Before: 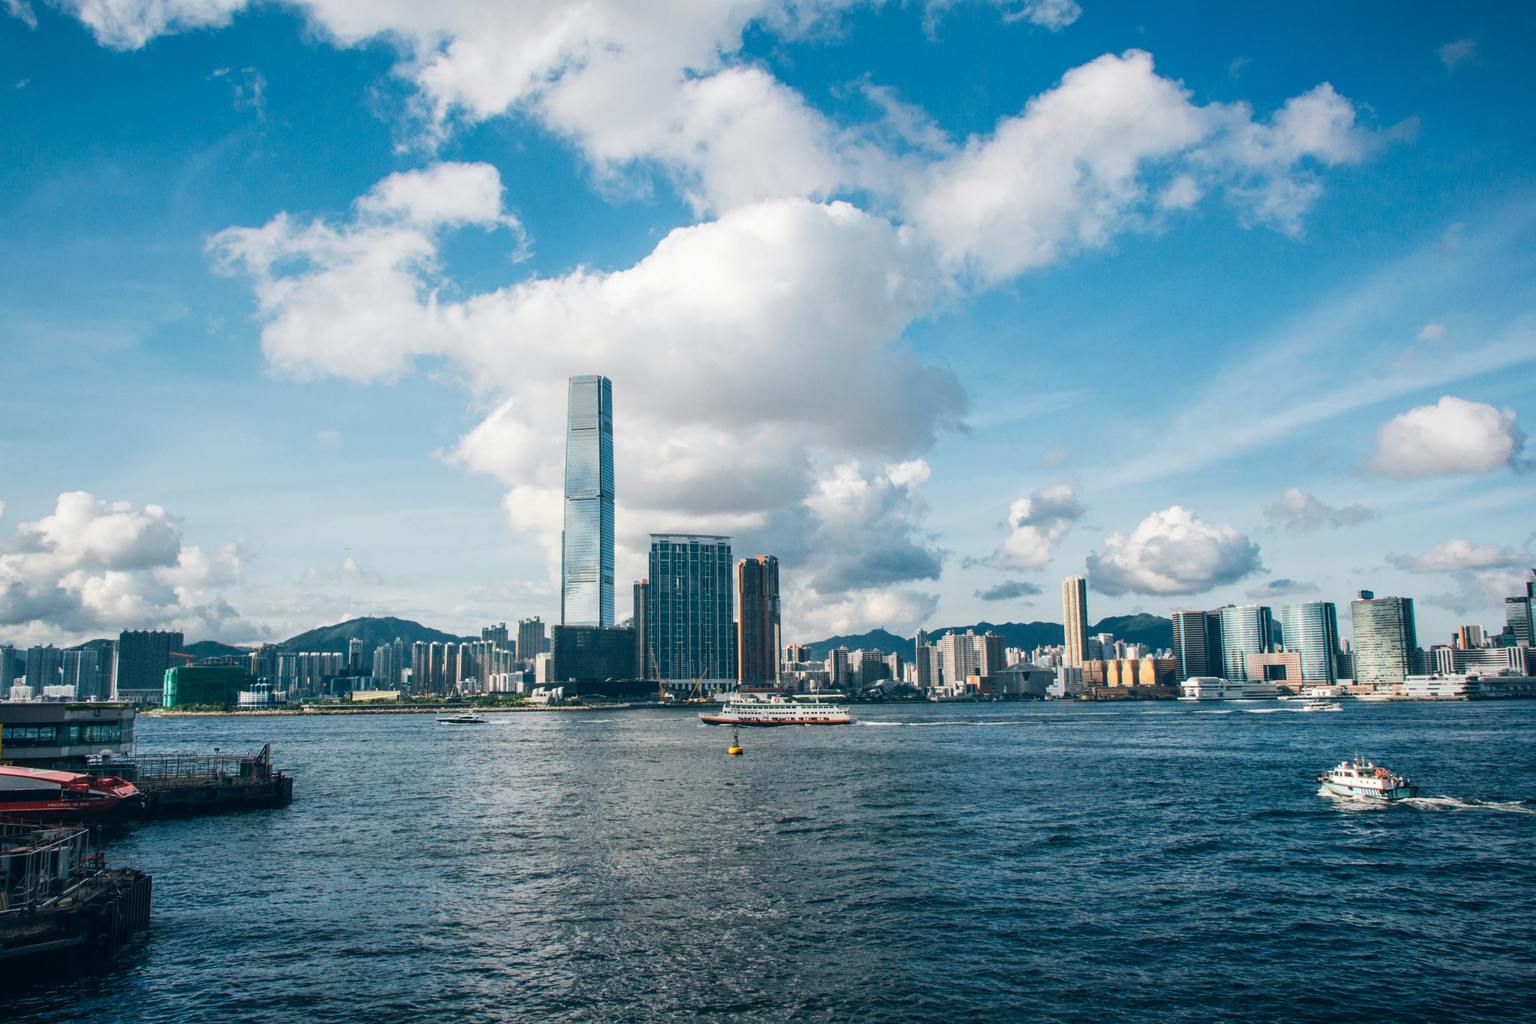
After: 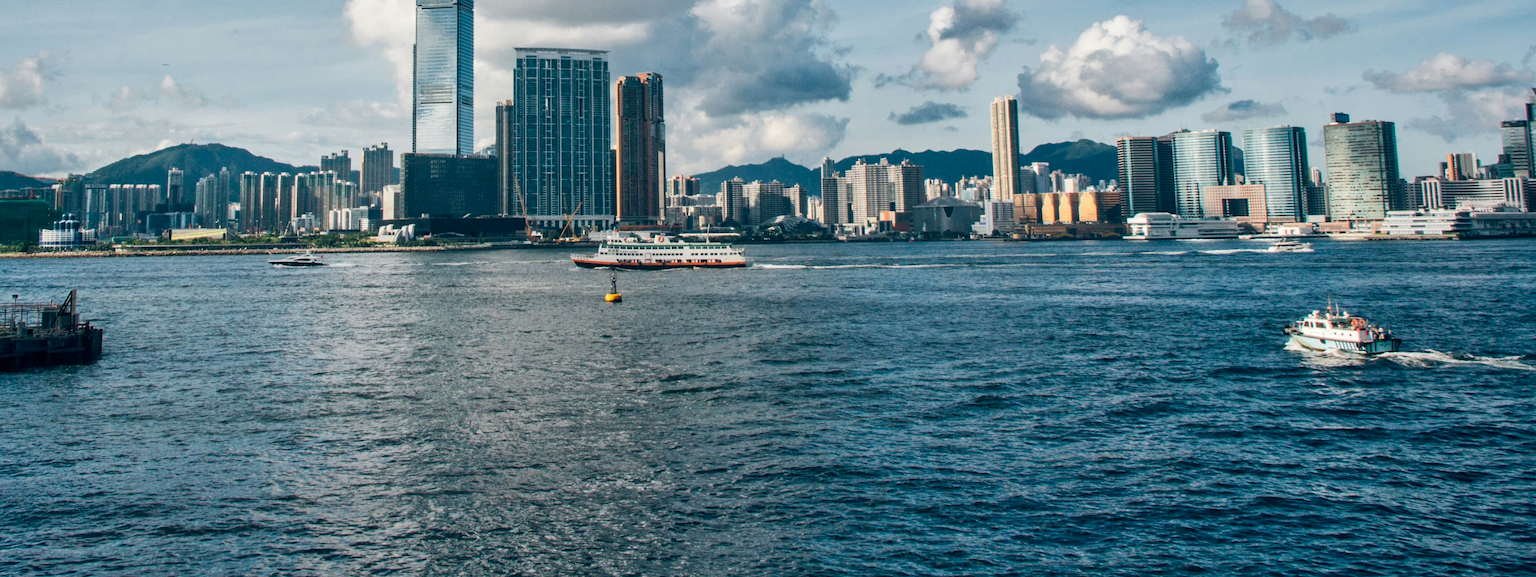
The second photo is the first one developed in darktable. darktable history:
shadows and highlights: low approximation 0.01, soften with gaussian
exposure: black level correction 0.004, exposure 0.014 EV, compensate highlight preservation false
crop and rotate: left 13.306%, top 48.129%, bottom 2.928%
